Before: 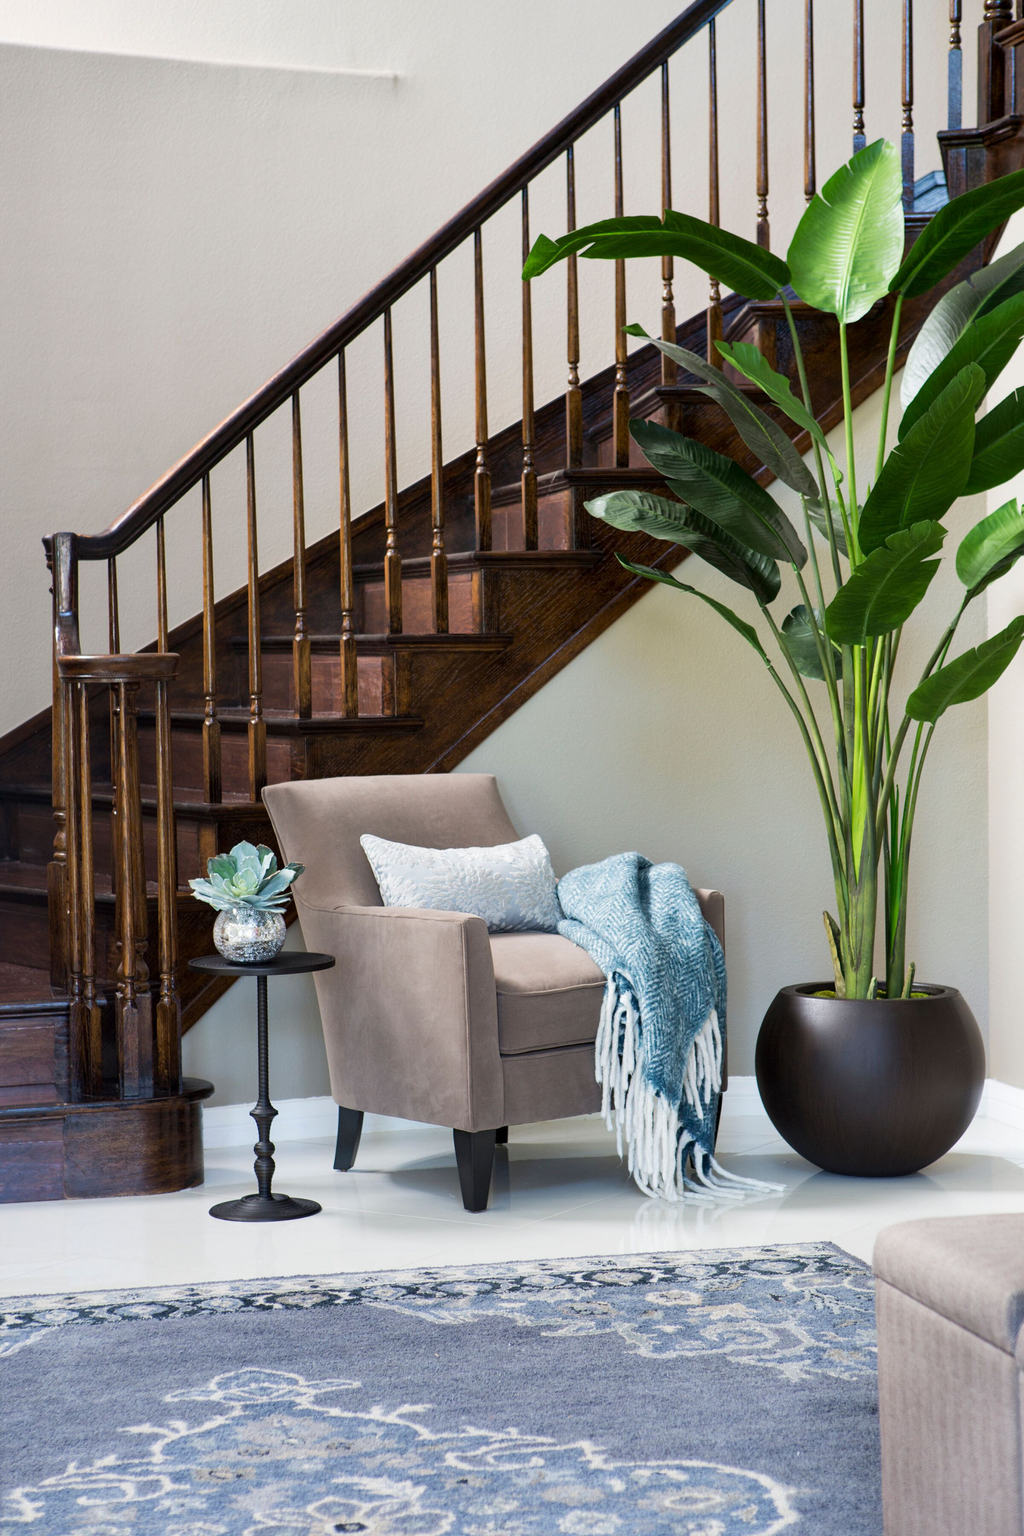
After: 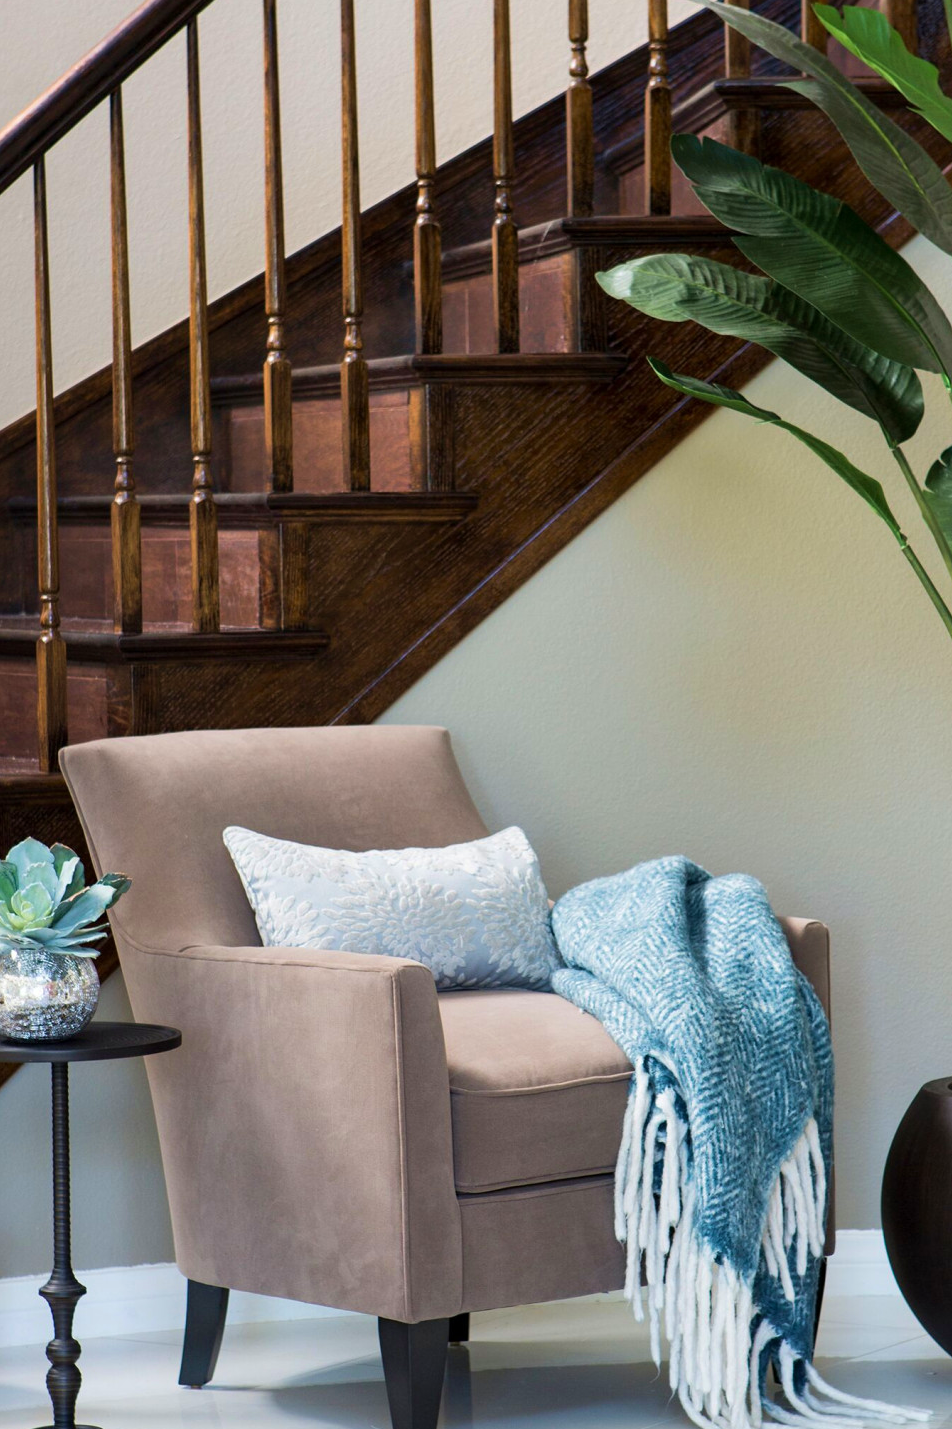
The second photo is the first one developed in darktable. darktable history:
crop and rotate: left 22.13%, top 22.054%, right 22.026%, bottom 22.102%
velvia: on, module defaults
